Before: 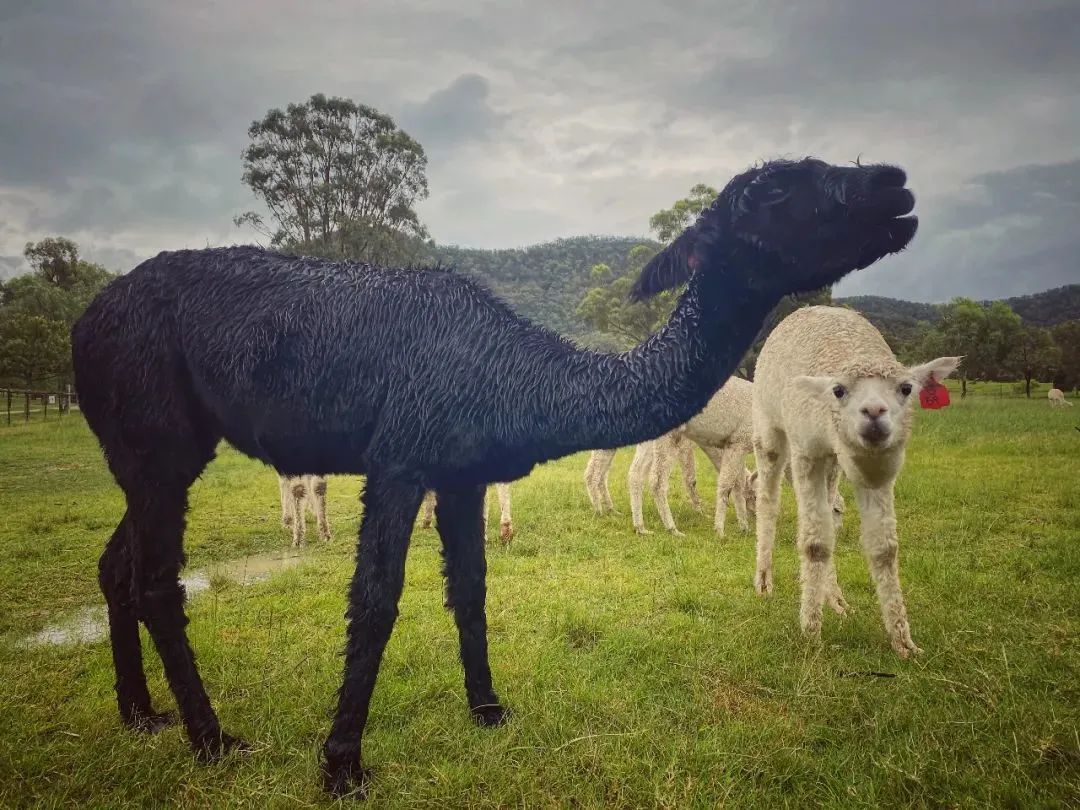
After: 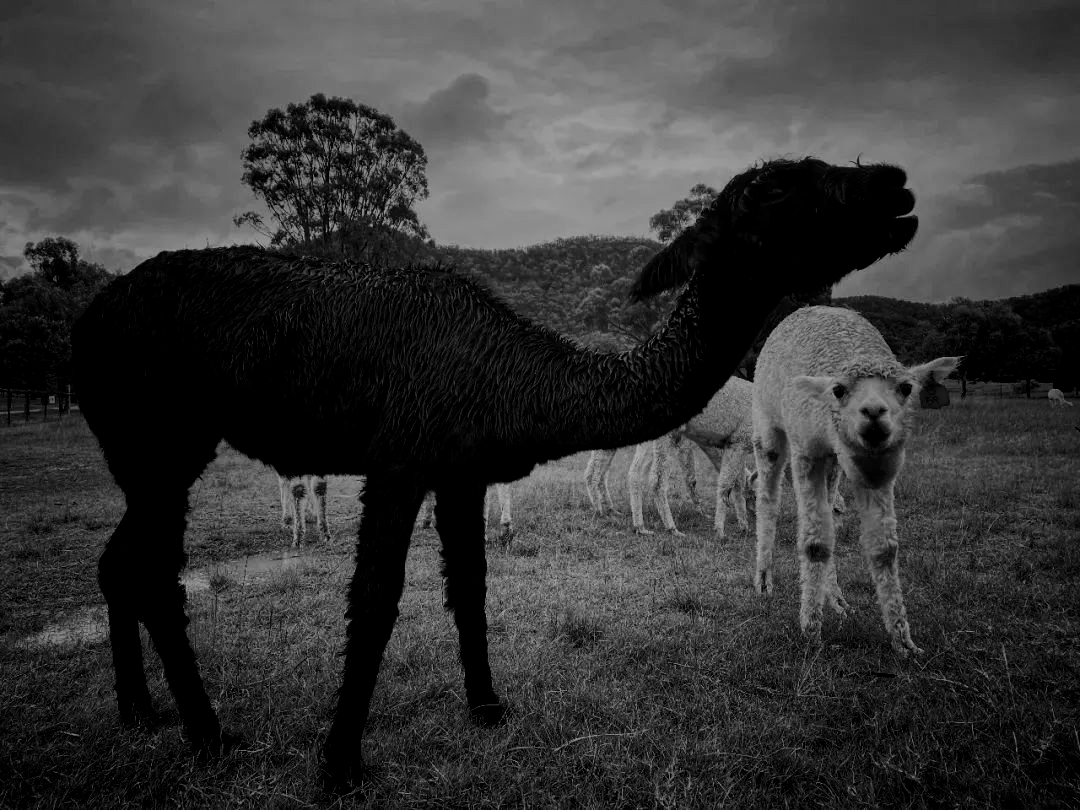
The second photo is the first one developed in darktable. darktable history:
sigmoid: contrast 1.6, skew -0.2, preserve hue 0%, red attenuation 0.1, red rotation 0.035, green attenuation 0.1, green rotation -0.017, blue attenuation 0.15, blue rotation -0.052, base primaries Rec2020
color zones: curves: ch0 [(0, 0.466) (0.128, 0.466) (0.25, 0.5) (0.375, 0.456) (0.5, 0.5) (0.625, 0.5) (0.737, 0.652) (0.875, 0.5)]; ch1 [(0, 0.603) (0.125, 0.618) (0.261, 0.348) (0.372, 0.353) (0.497, 0.363) (0.611, 0.45) (0.731, 0.427) (0.875, 0.518) (0.998, 0.652)]; ch2 [(0, 0.559) (0.125, 0.451) (0.253, 0.564) (0.37, 0.578) (0.5, 0.466) (0.625, 0.471) (0.731, 0.471) (0.88, 0.485)]
local contrast: highlights 100%, shadows 100%, detail 120%, midtone range 0.2
contrast brightness saturation: contrast -0.03, brightness -0.59, saturation -1
